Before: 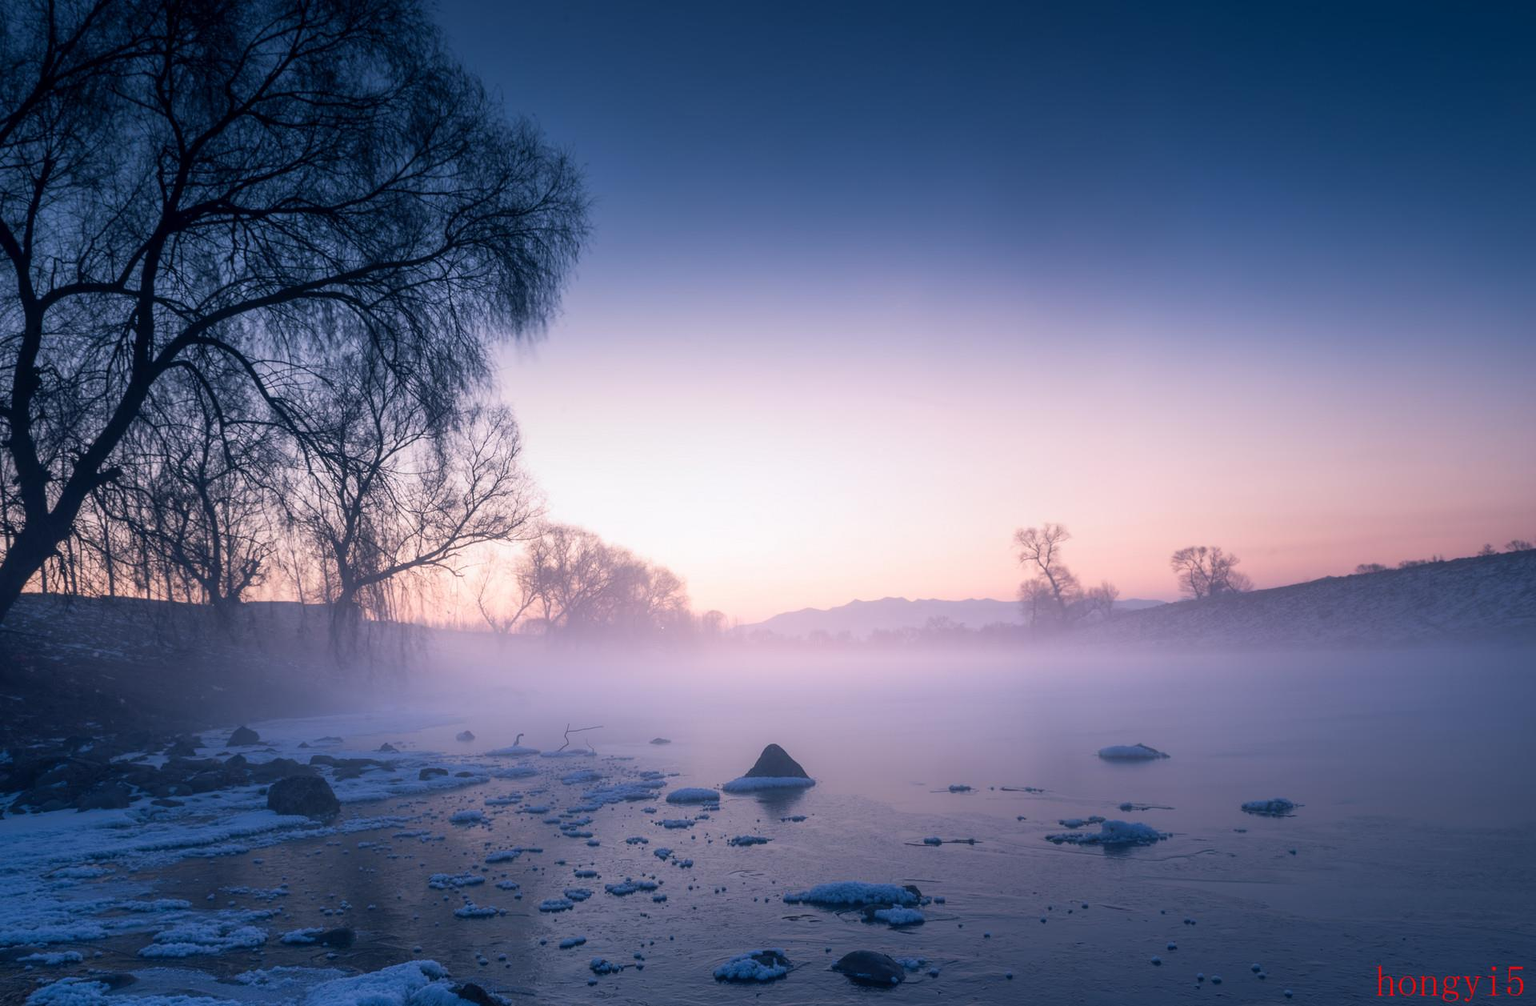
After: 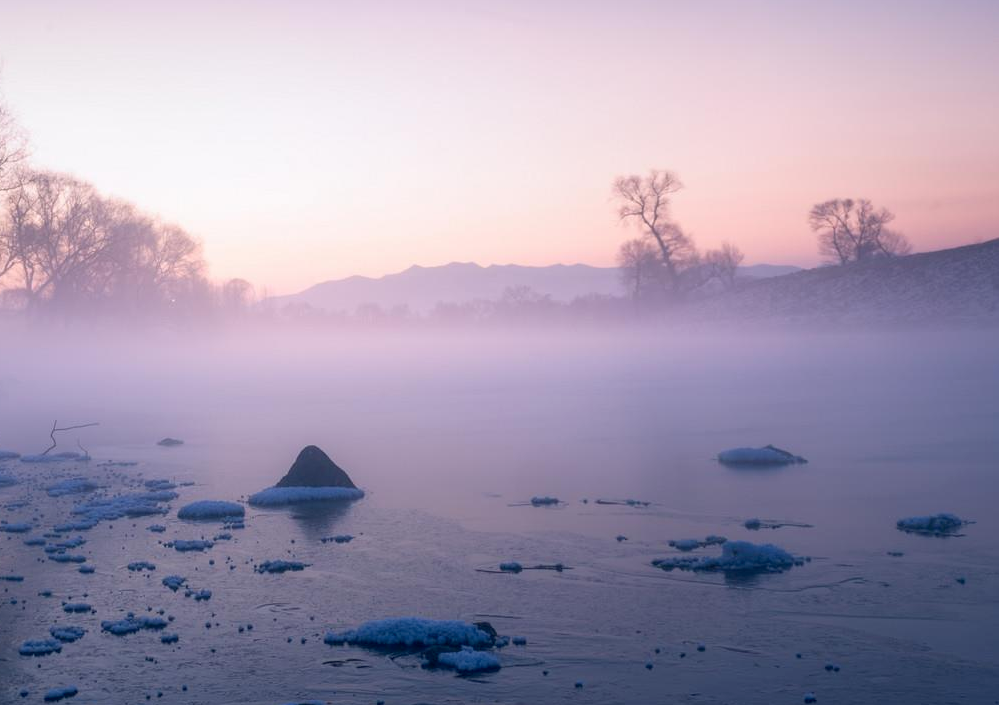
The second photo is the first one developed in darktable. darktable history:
crop: left 34.125%, top 38.514%, right 13.794%, bottom 5.38%
exposure: black level correction 0.005, exposure 0.004 EV, compensate highlight preservation false
